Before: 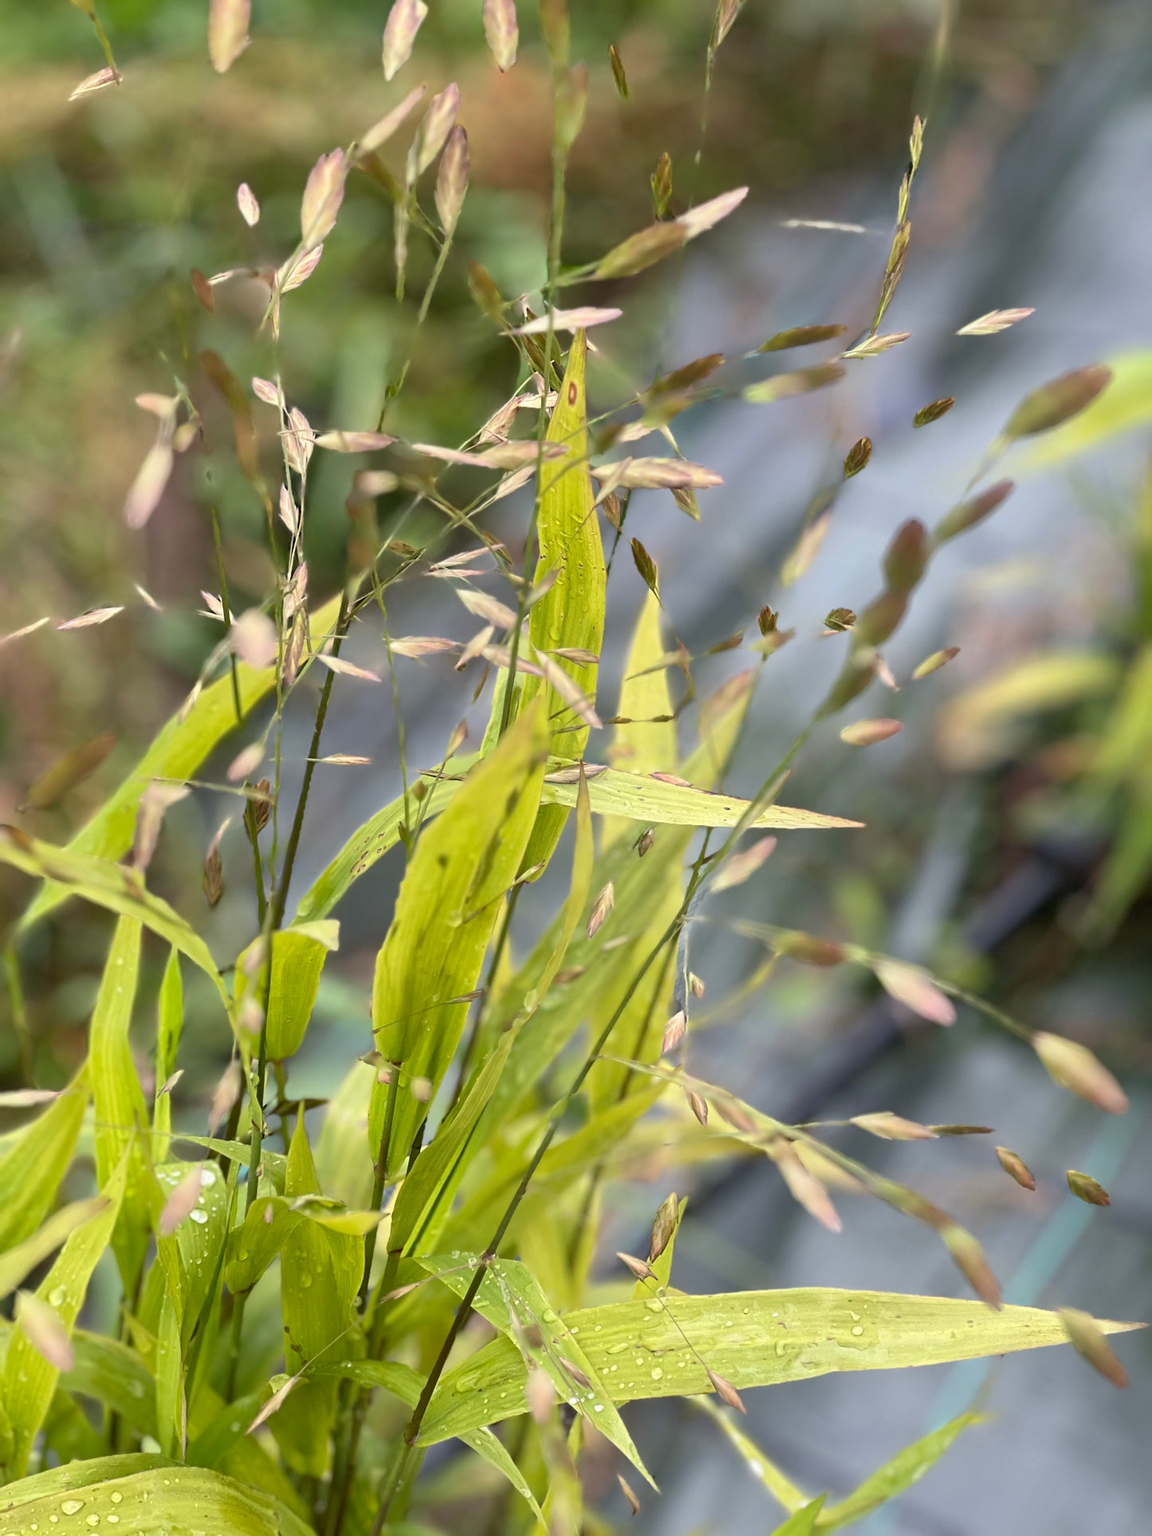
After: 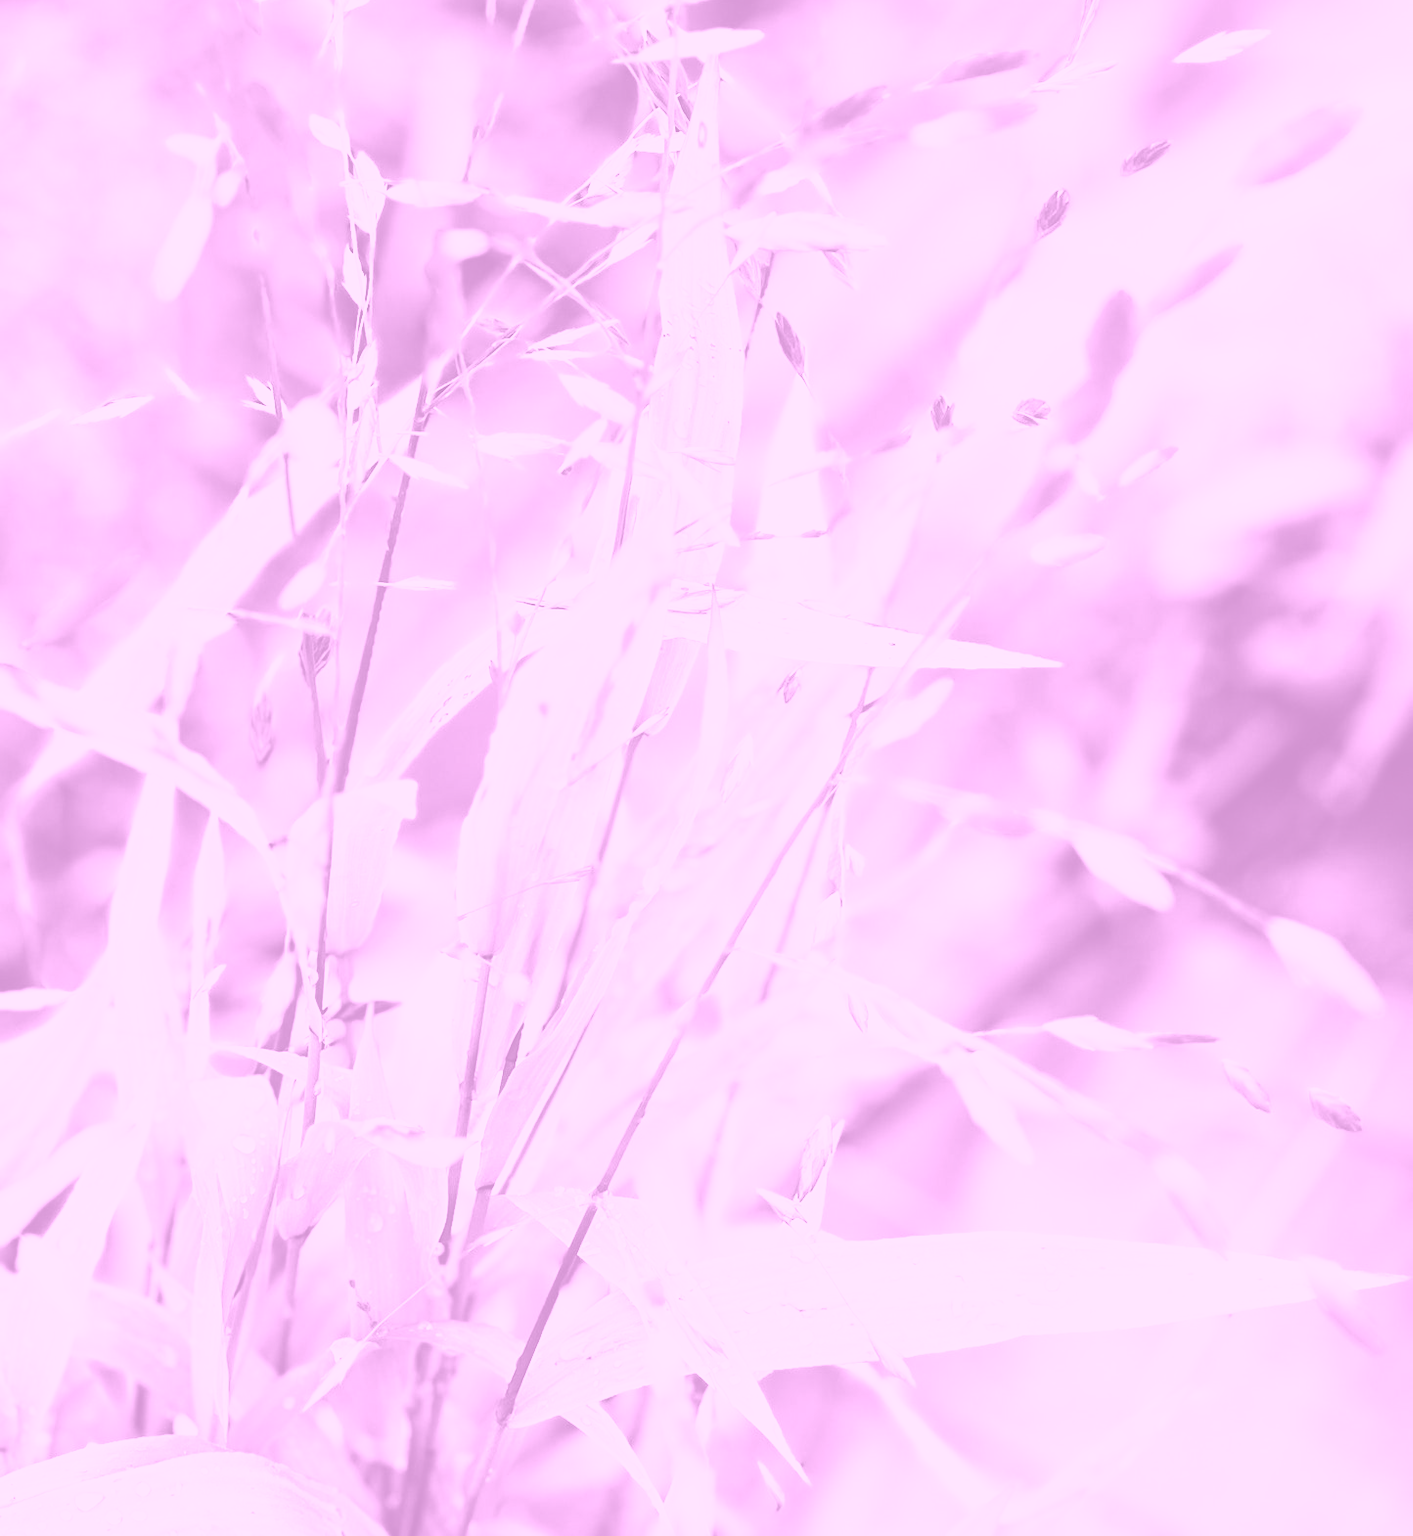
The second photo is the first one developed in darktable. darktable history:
crop and rotate: top 18.507%
contrast brightness saturation: contrast 0.21, brightness -0.11, saturation 0.21
base curve: curves: ch0 [(0, 0) (0.026, 0.03) (0.109, 0.232) (0.351, 0.748) (0.669, 0.968) (1, 1)], preserve colors none
colorize: hue 331.2°, saturation 75%, source mix 30.28%, lightness 70.52%, version 1
white balance: red 0.967, blue 1.049
